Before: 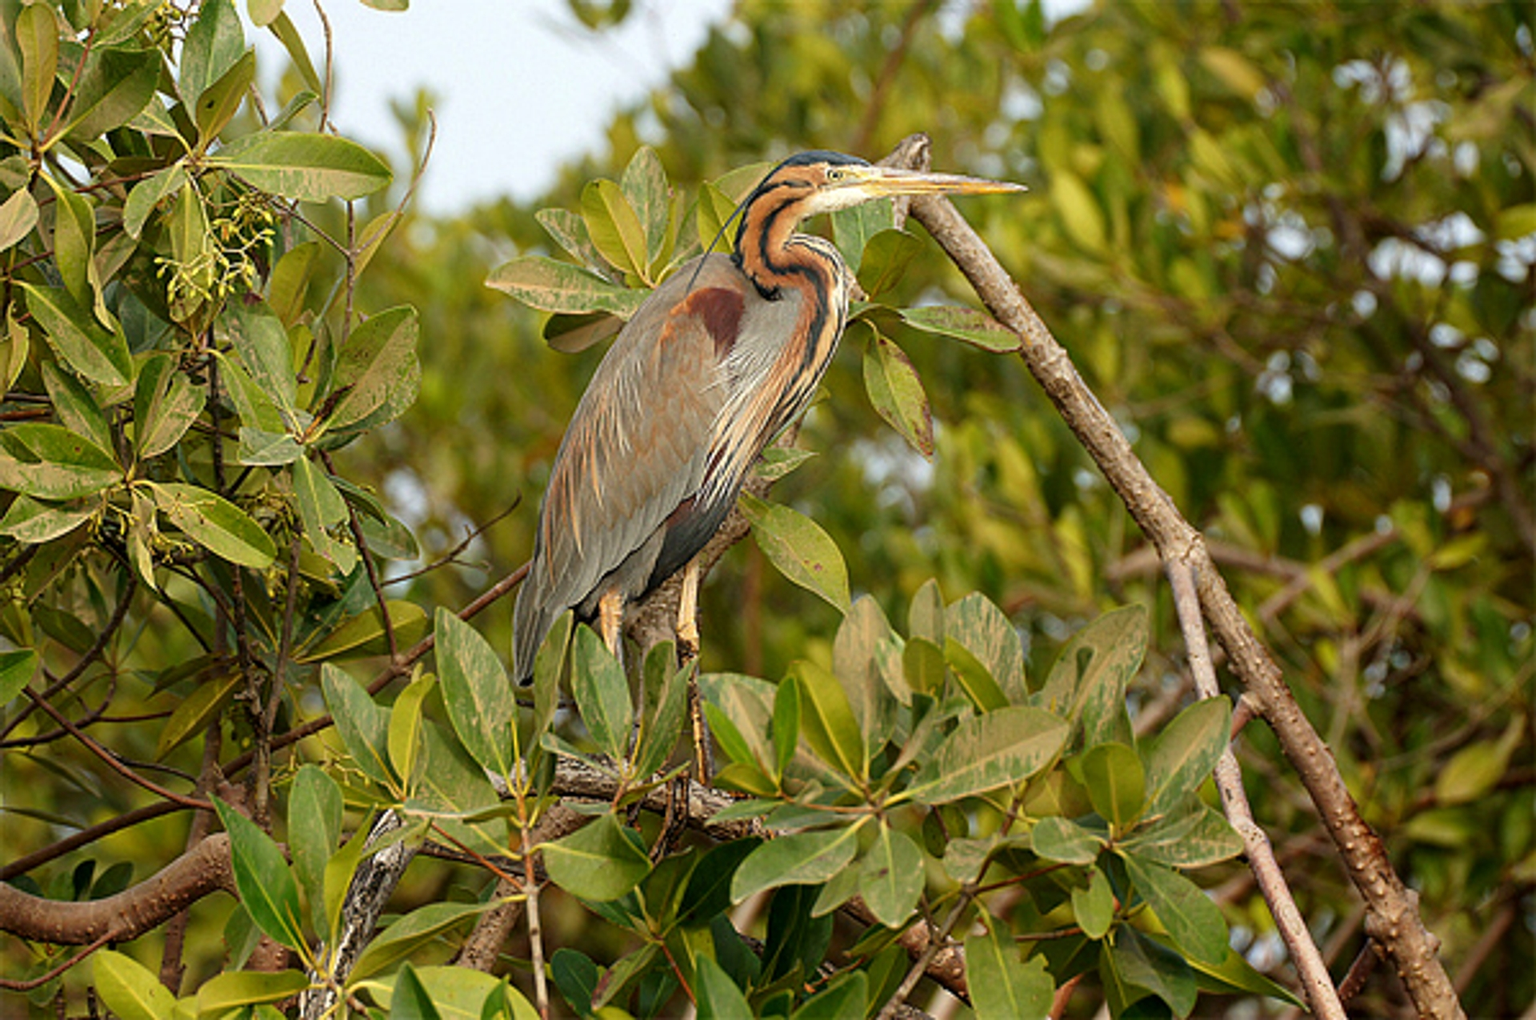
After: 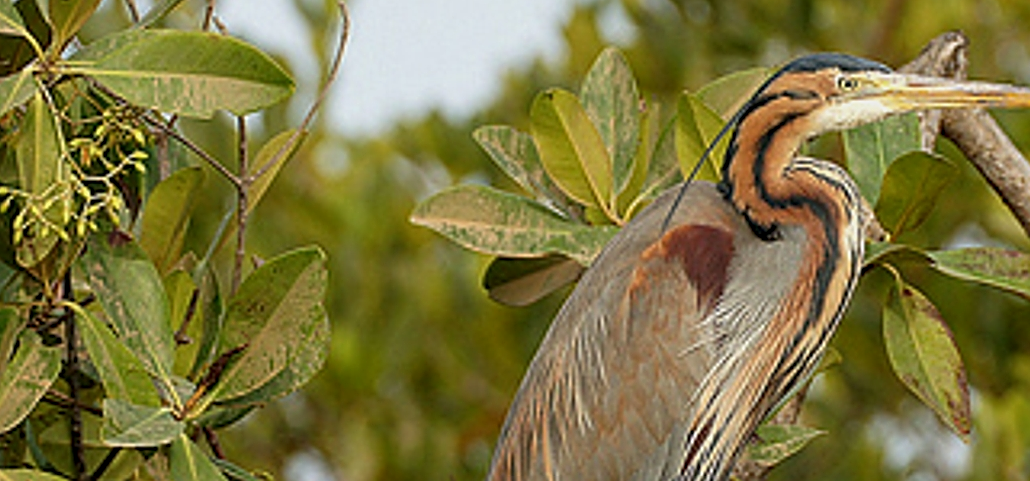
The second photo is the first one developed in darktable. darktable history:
sharpen: on, module defaults
local contrast: highlights 101%, shadows 99%, detail 119%, midtone range 0.2
exposure: exposure -0.305 EV, compensate highlight preservation false
crop: left 10.253%, top 10.588%, right 36.08%, bottom 51.626%
